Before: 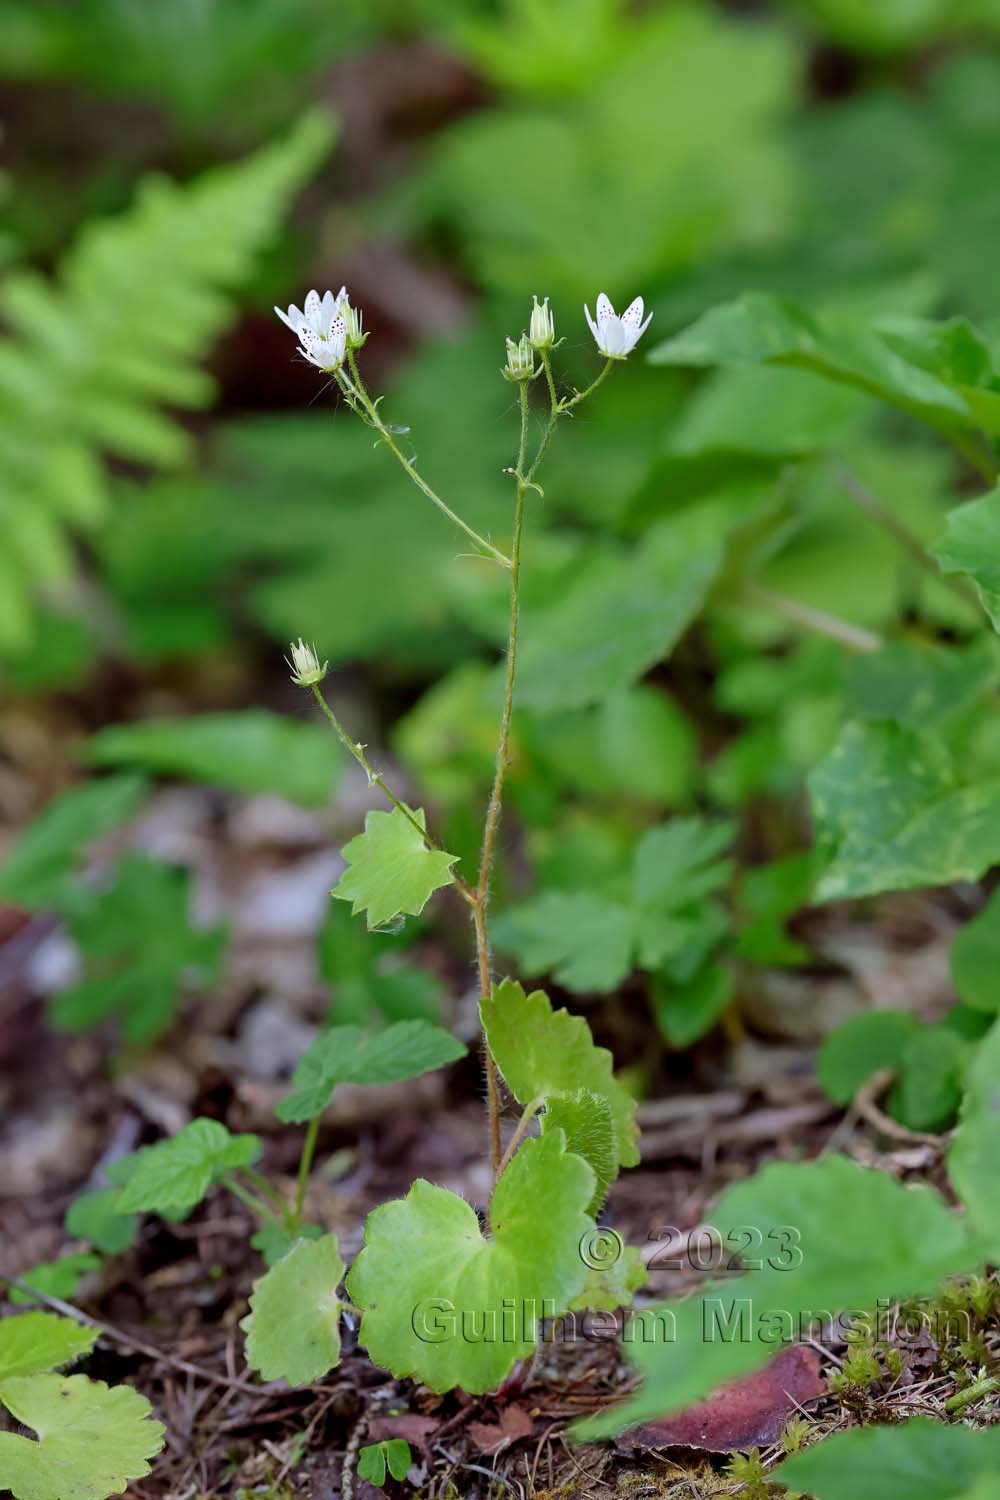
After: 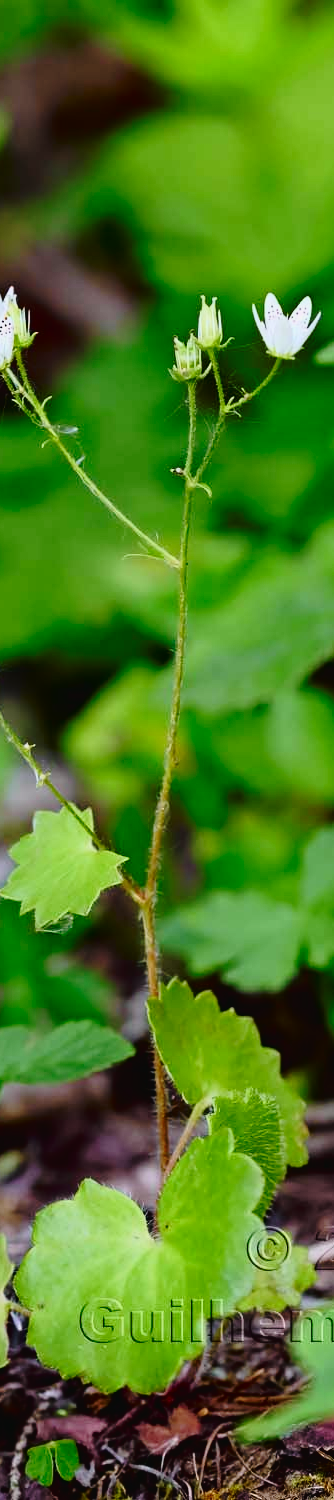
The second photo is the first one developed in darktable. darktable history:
base curve: curves: ch0 [(0, 0) (0.073, 0.04) (0.157, 0.139) (0.492, 0.492) (0.758, 0.758) (1, 1)], exposure shift 0.01, preserve colors none
crop: left 33.294%, right 33.134%
tone curve: curves: ch0 [(0, 0.024) (0.031, 0.027) (0.113, 0.069) (0.198, 0.18) (0.304, 0.303) (0.441, 0.462) (0.557, 0.6) (0.711, 0.79) (0.812, 0.878) (0.927, 0.935) (1, 0.963)]; ch1 [(0, 0) (0.222, 0.2) (0.343, 0.325) (0.45, 0.441) (0.502, 0.501) (0.527, 0.534) (0.55, 0.561) (0.632, 0.656) (0.735, 0.754) (1, 1)]; ch2 [(0, 0) (0.249, 0.222) (0.352, 0.348) (0.424, 0.439) (0.476, 0.482) (0.499, 0.501) (0.517, 0.516) (0.532, 0.544) (0.558, 0.585) (0.596, 0.629) (0.726, 0.745) (0.82, 0.796) (0.998, 0.928)], color space Lab, independent channels, preserve colors none
